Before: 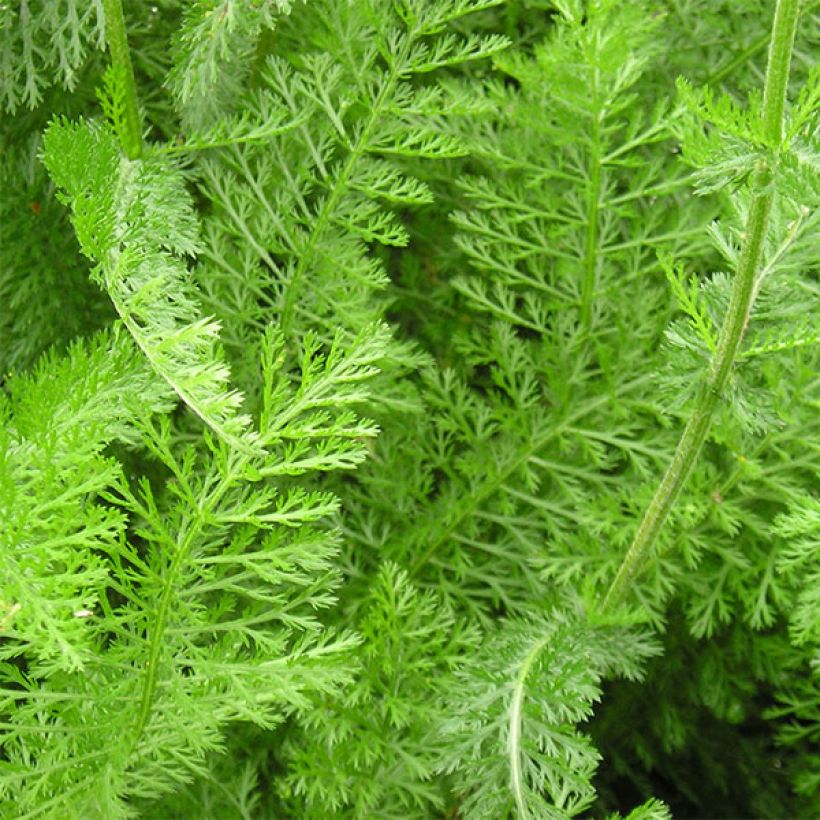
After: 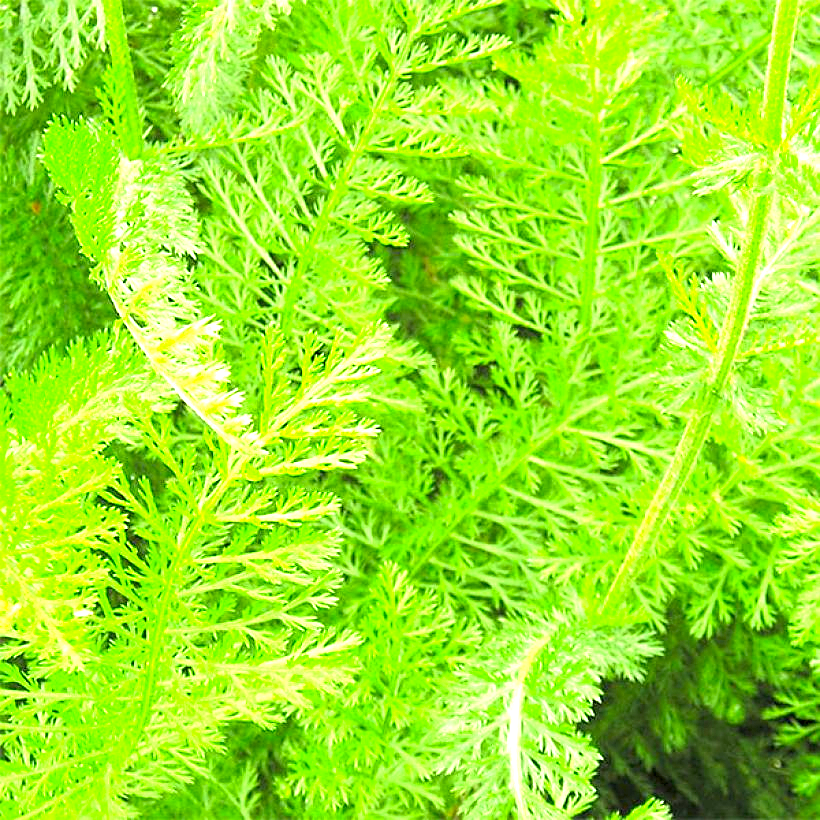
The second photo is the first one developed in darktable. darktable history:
sharpen: on, module defaults
exposure: black level correction 0.001, exposure 1.646 EV, compensate exposure bias true, compensate highlight preservation false
contrast brightness saturation: brightness 0.09, saturation 0.19
